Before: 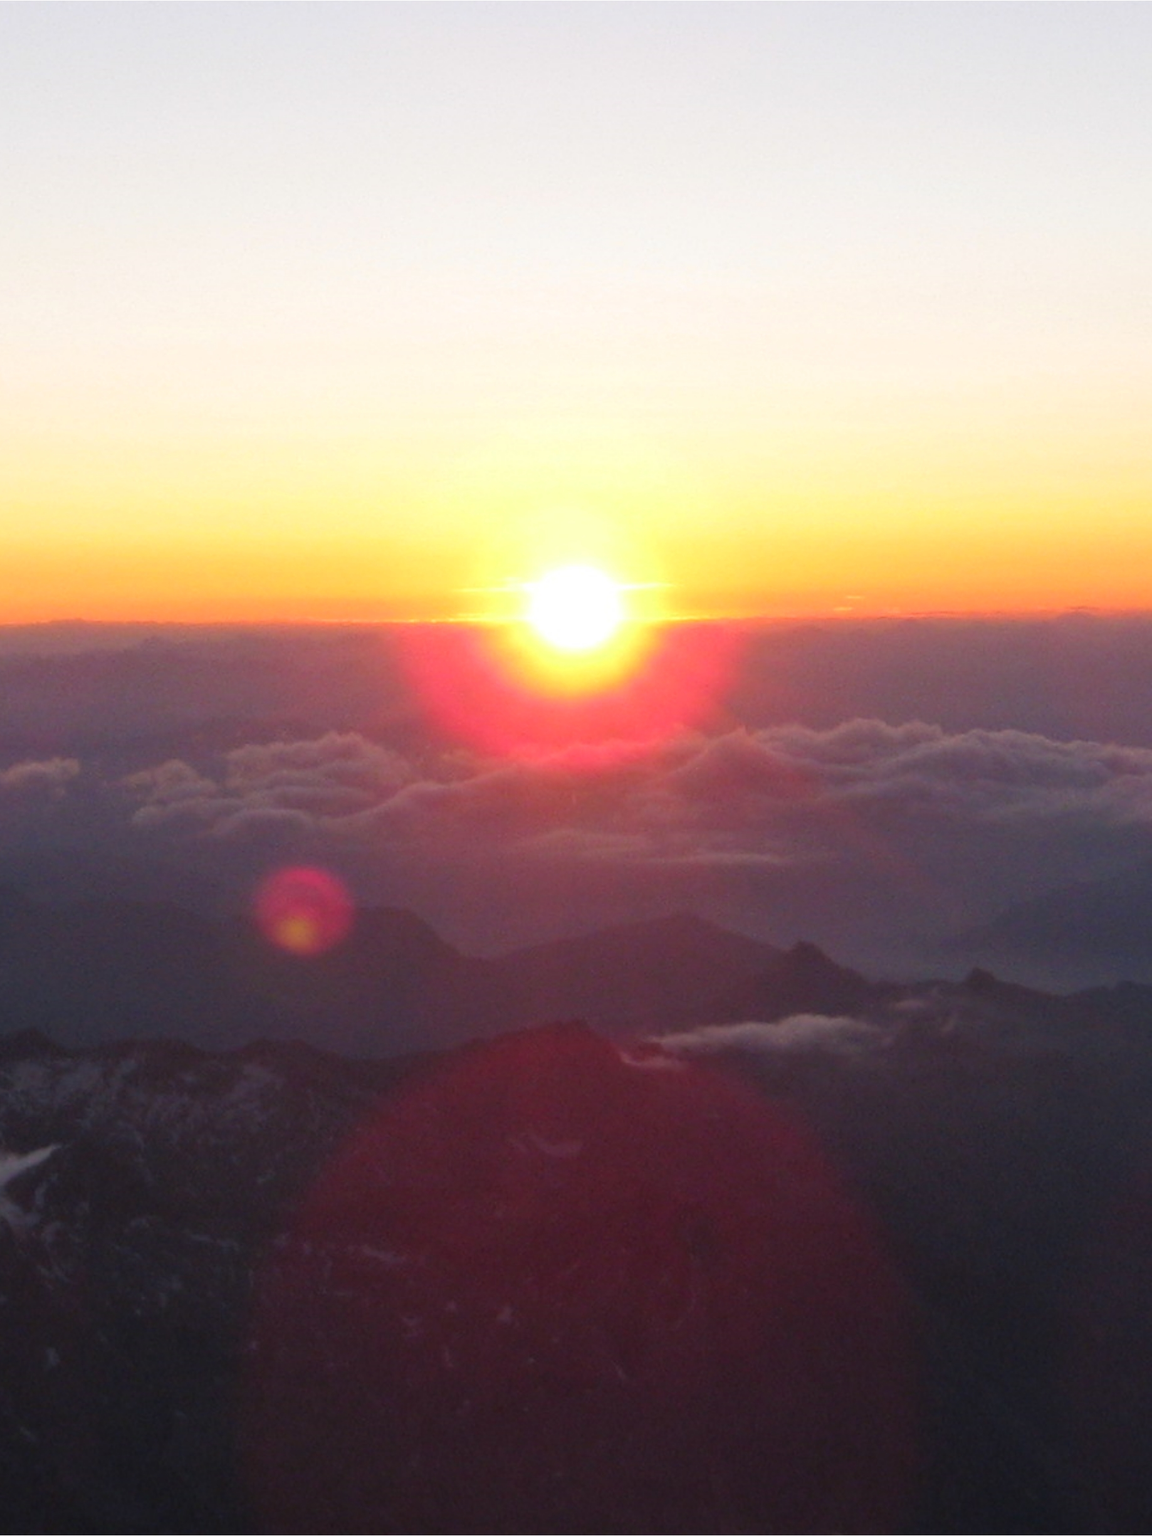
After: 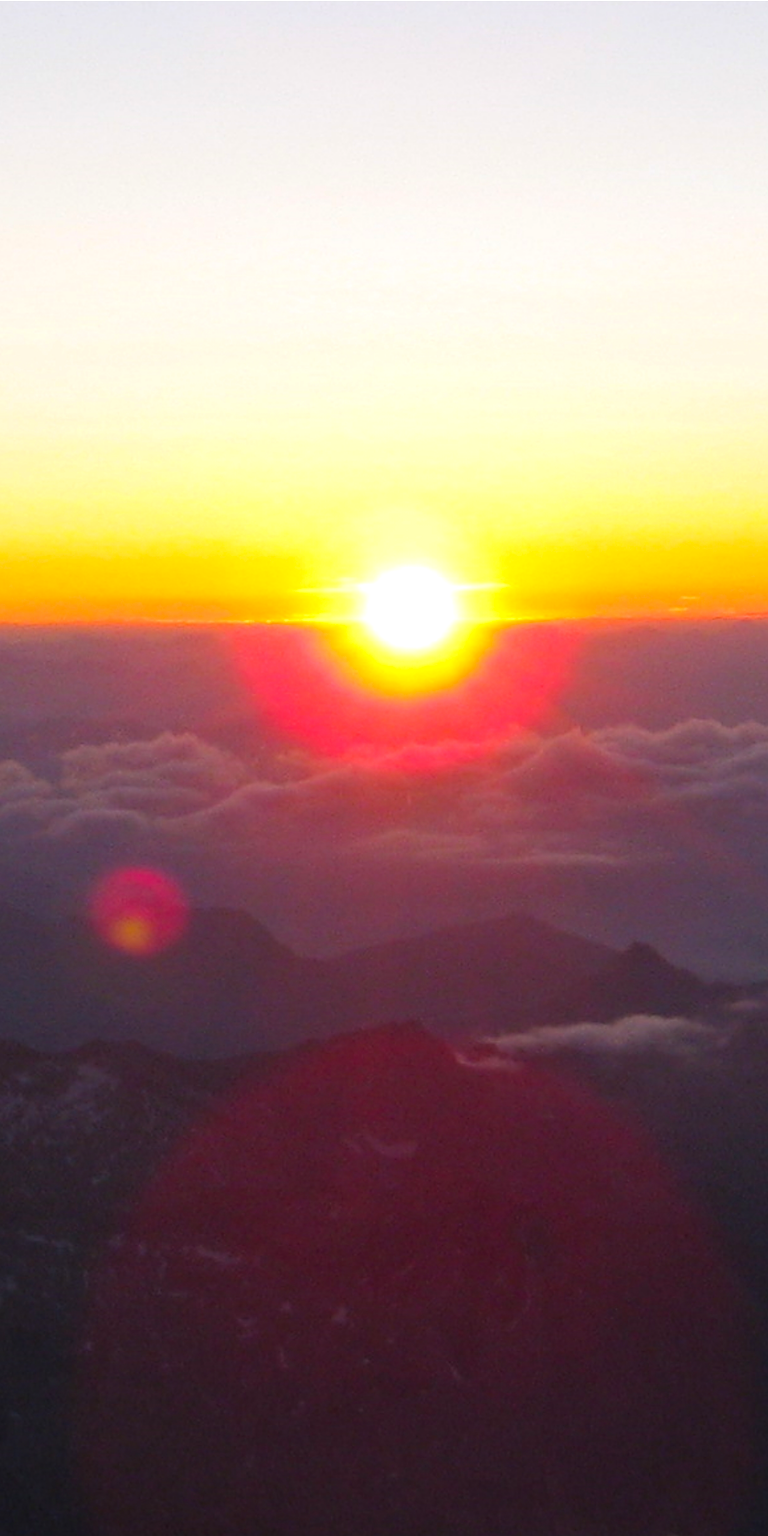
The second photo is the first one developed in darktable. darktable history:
color balance rgb: perceptual saturation grading › global saturation 3.7%, global vibrance 5.56%, contrast 3.24%
crop and rotate: left 14.385%, right 18.948%
color balance: output saturation 120%
sharpen: on, module defaults
